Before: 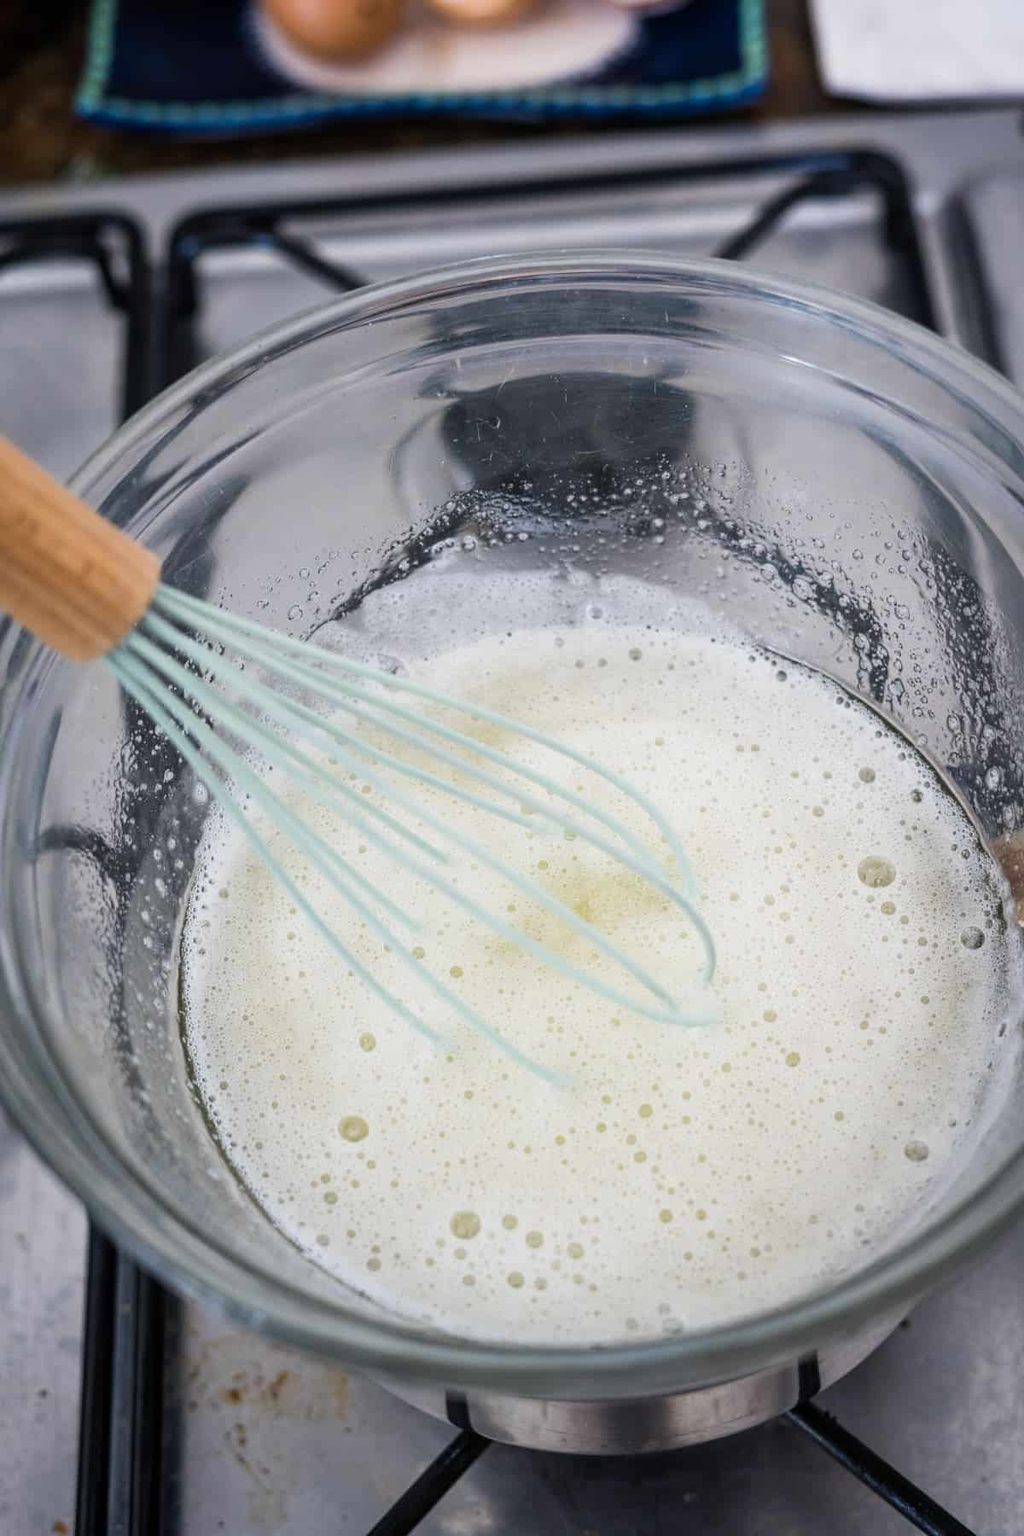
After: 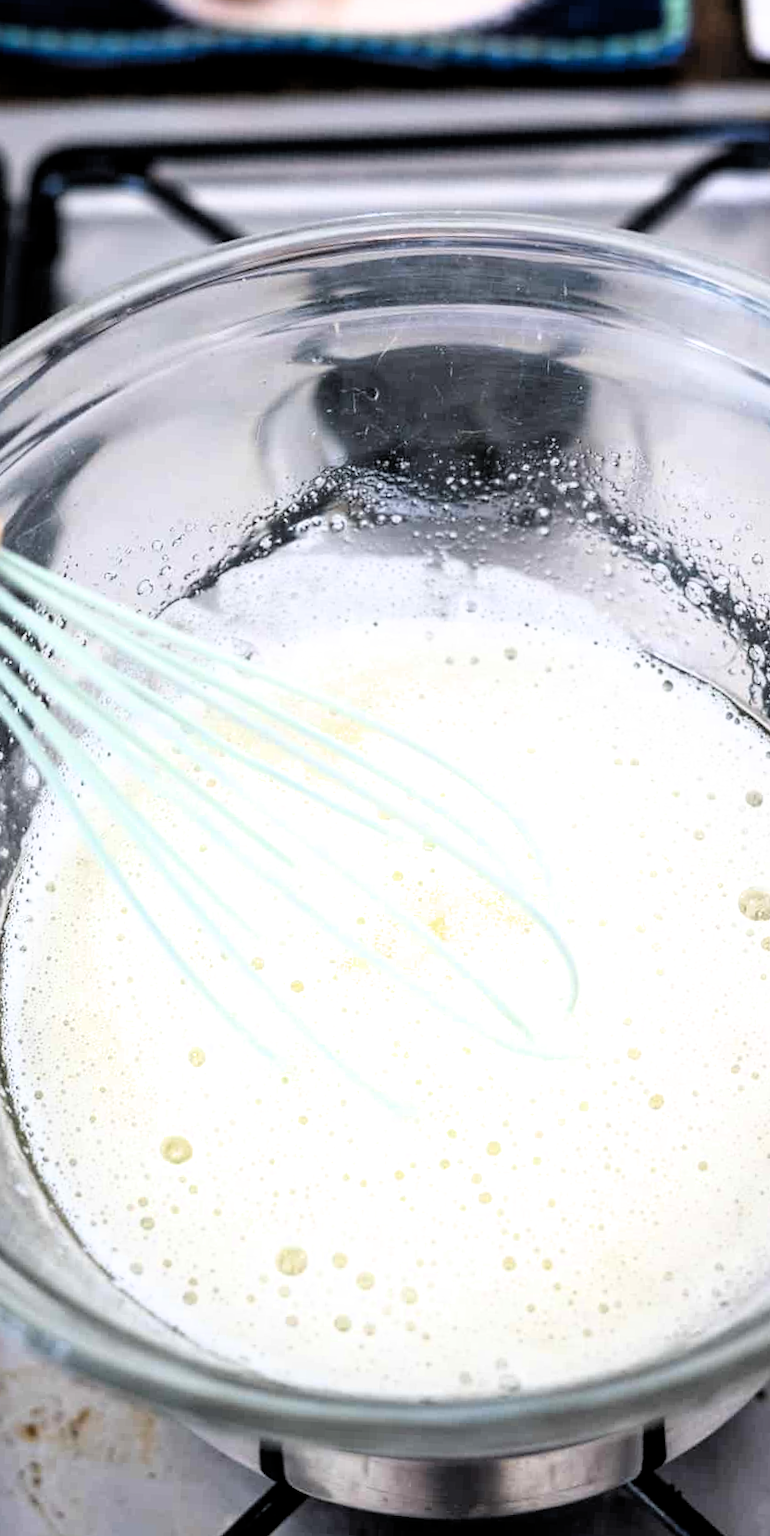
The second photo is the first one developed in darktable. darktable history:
exposure: black level correction 0, exposure 0.693 EV, compensate highlight preservation false
crop and rotate: angle -3.25°, left 13.956%, top 0.033%, right 10.83%, bottom 0.026%
filmic rgb: black relative exposure -6.35 EV, white relative exposure 2.8 EV, target black luminance 0%, hardness 4.62, latitude 67.92%, contrast 1.285, shadows ↔ highlights balance -3.33%, color science v6 (2022)
